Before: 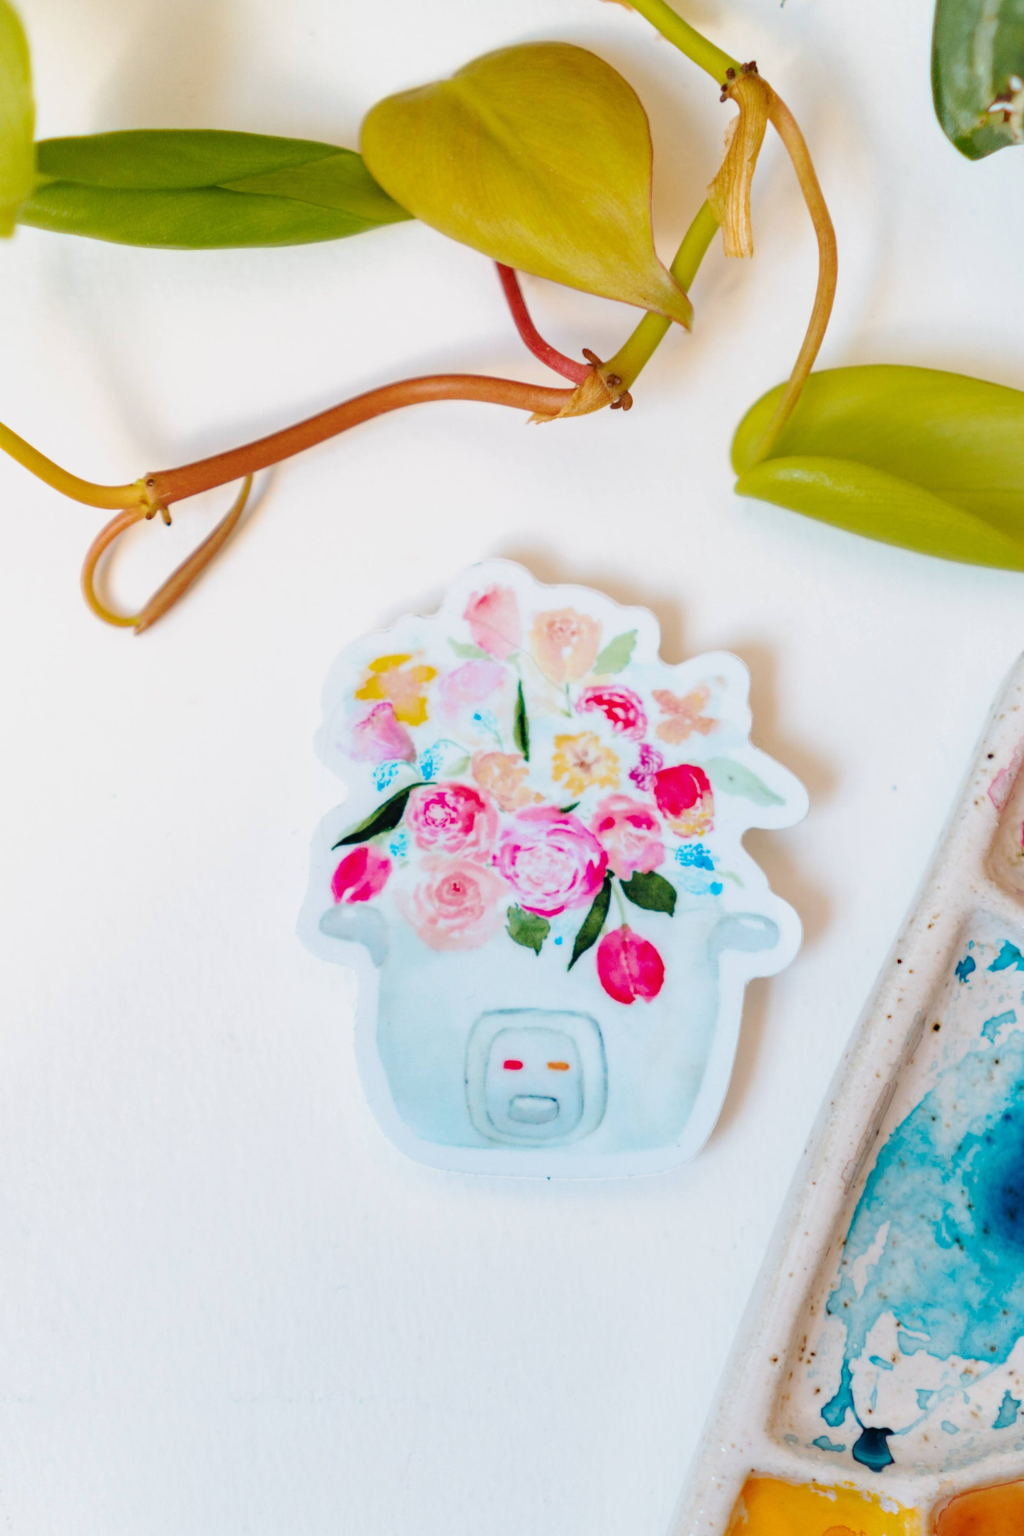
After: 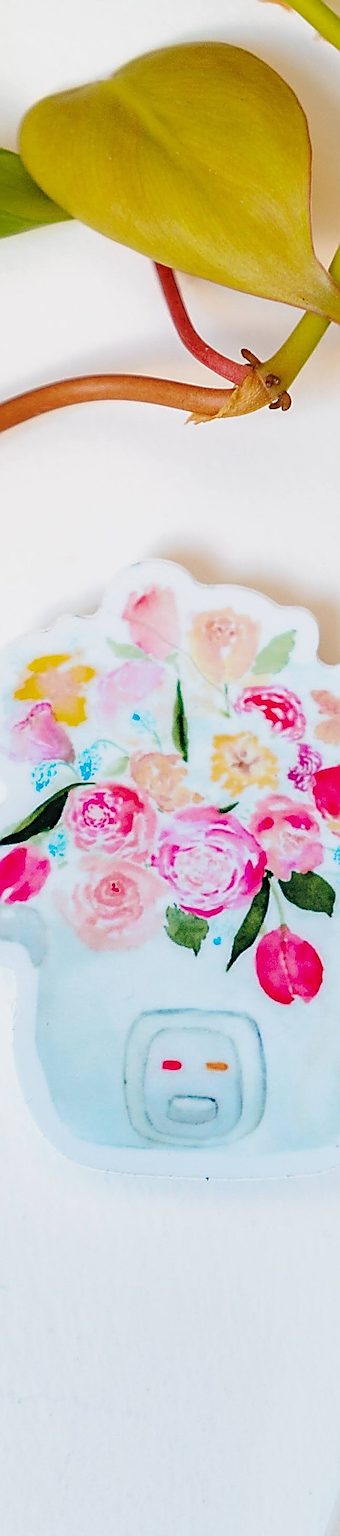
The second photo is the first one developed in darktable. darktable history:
sharpen: amount 2
crop: left 33.36%, right 33.36%
